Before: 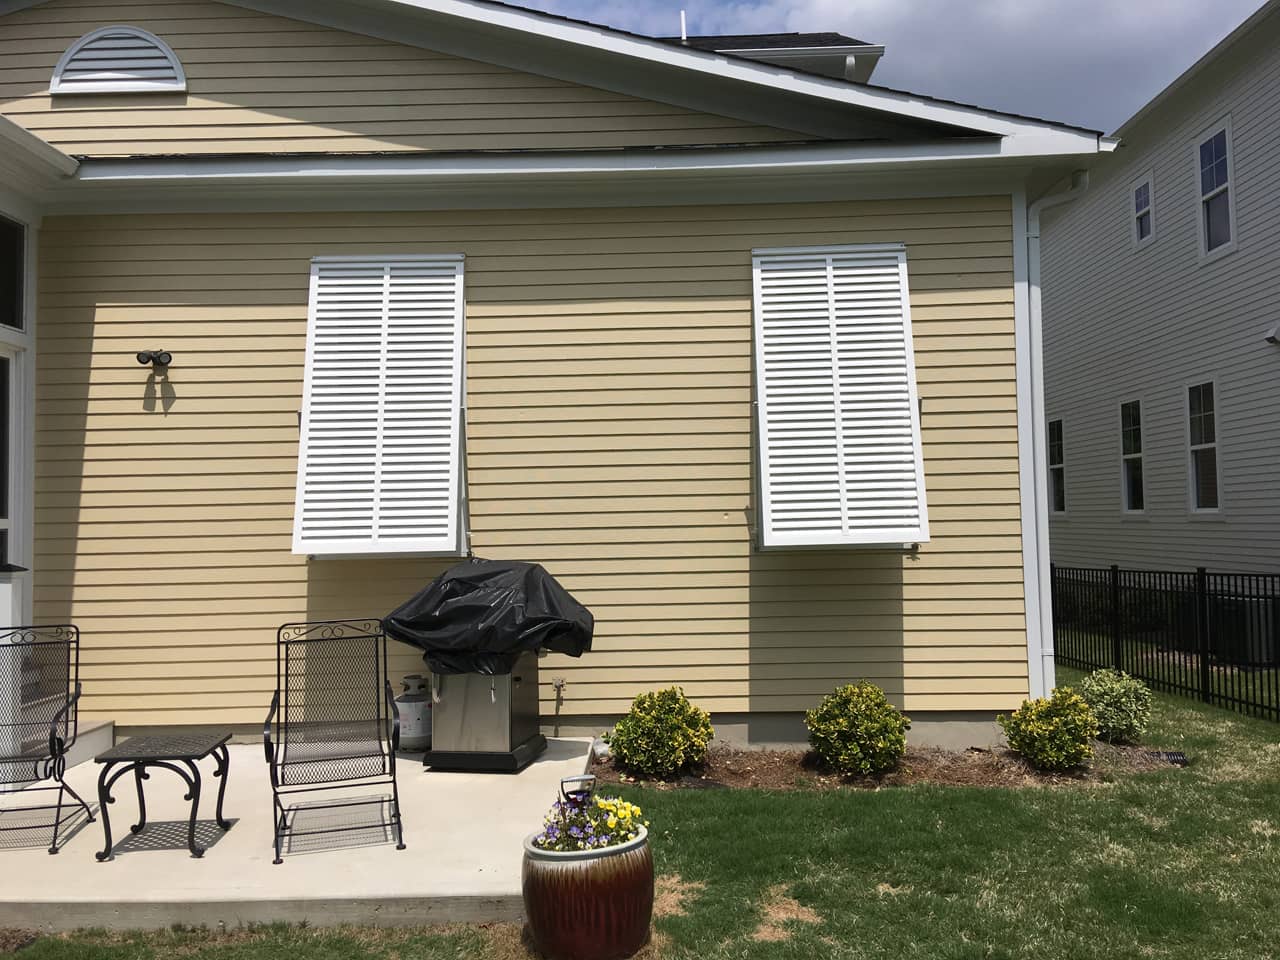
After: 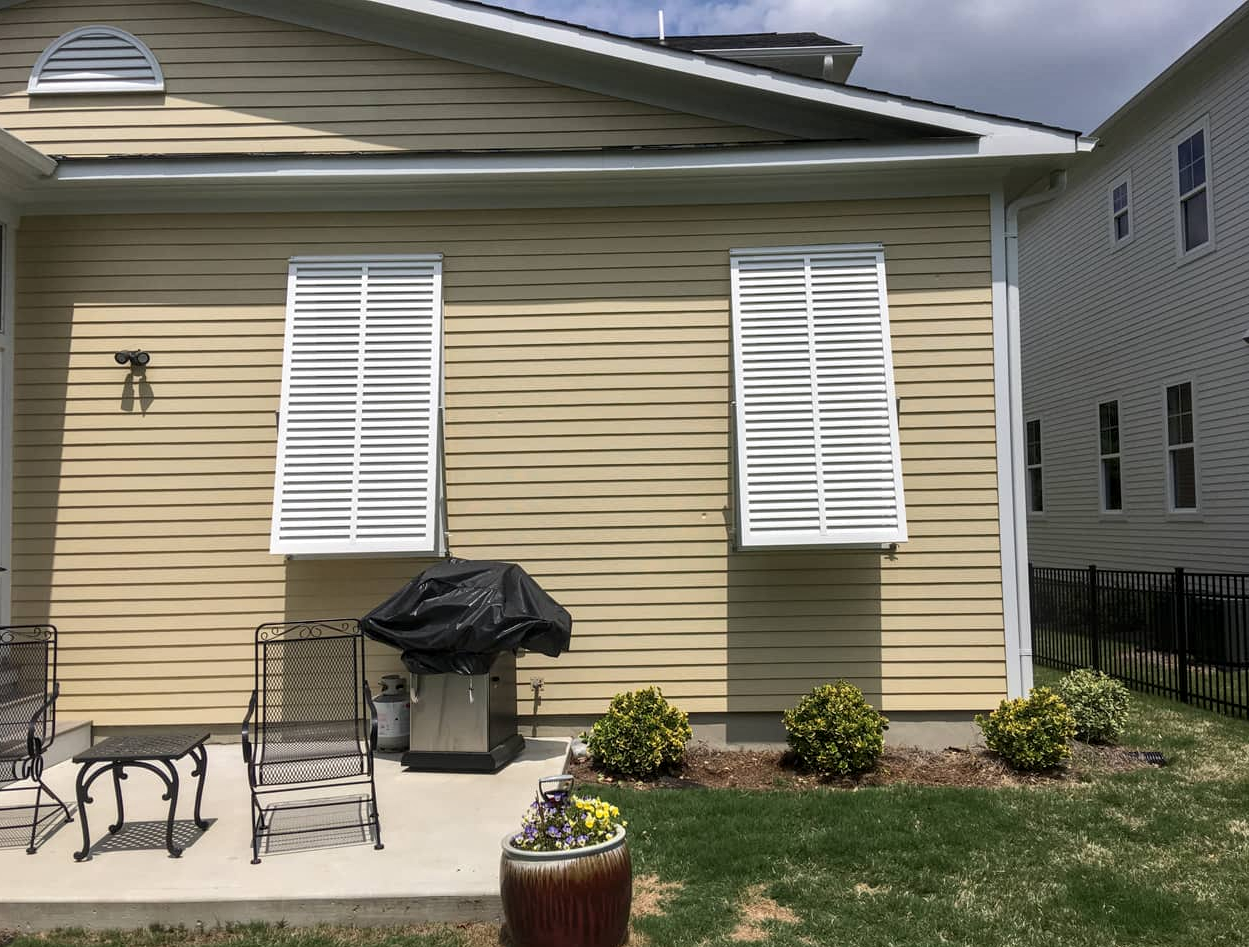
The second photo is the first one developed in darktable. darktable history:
local contrast: on, module defaults
crop and rotate: left 1.774%, right 0.633%, bottom 1.28%
